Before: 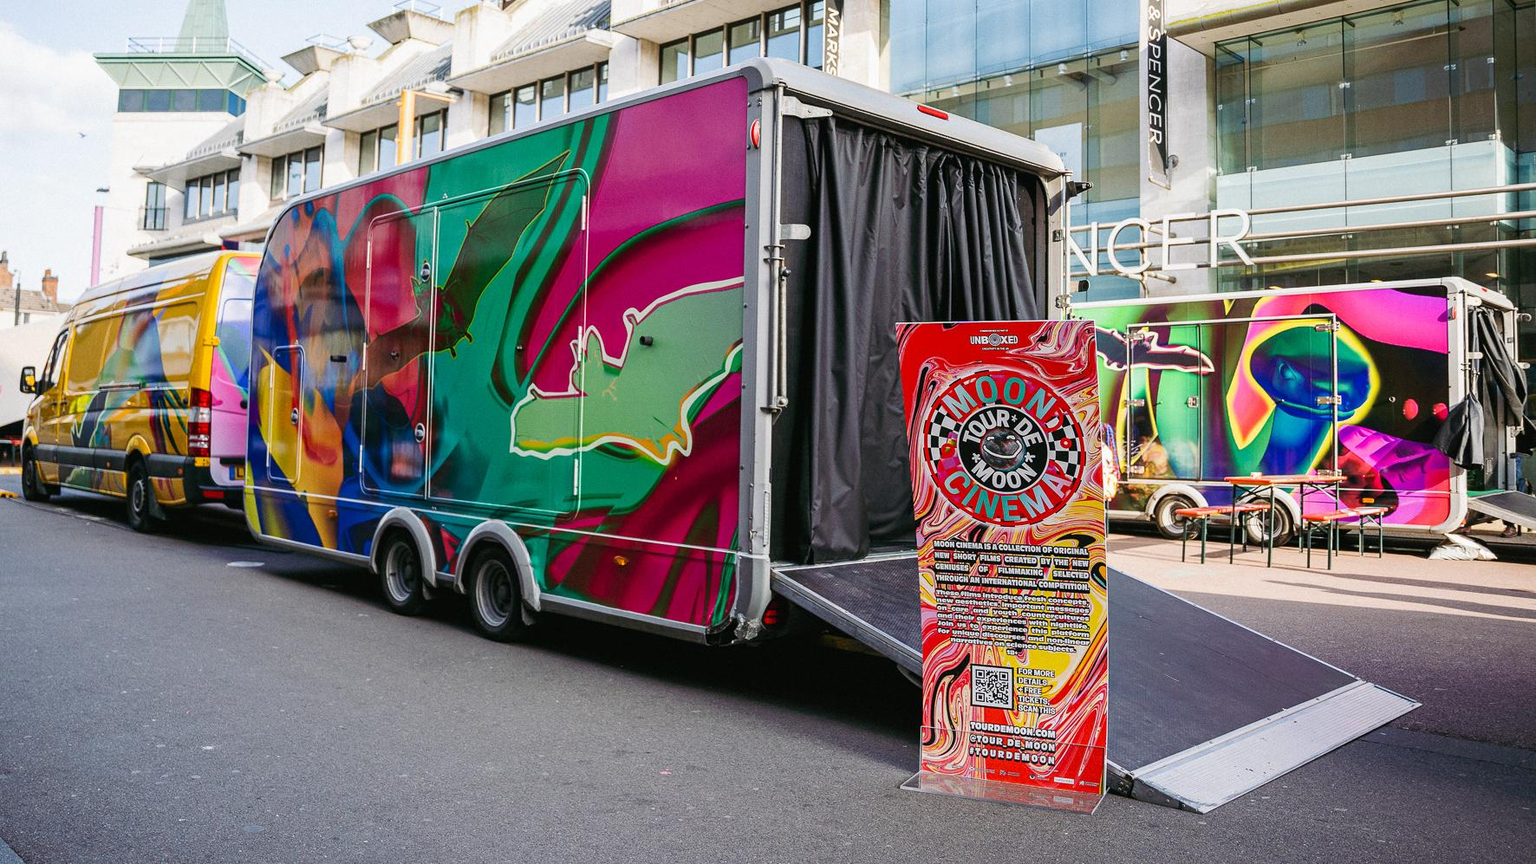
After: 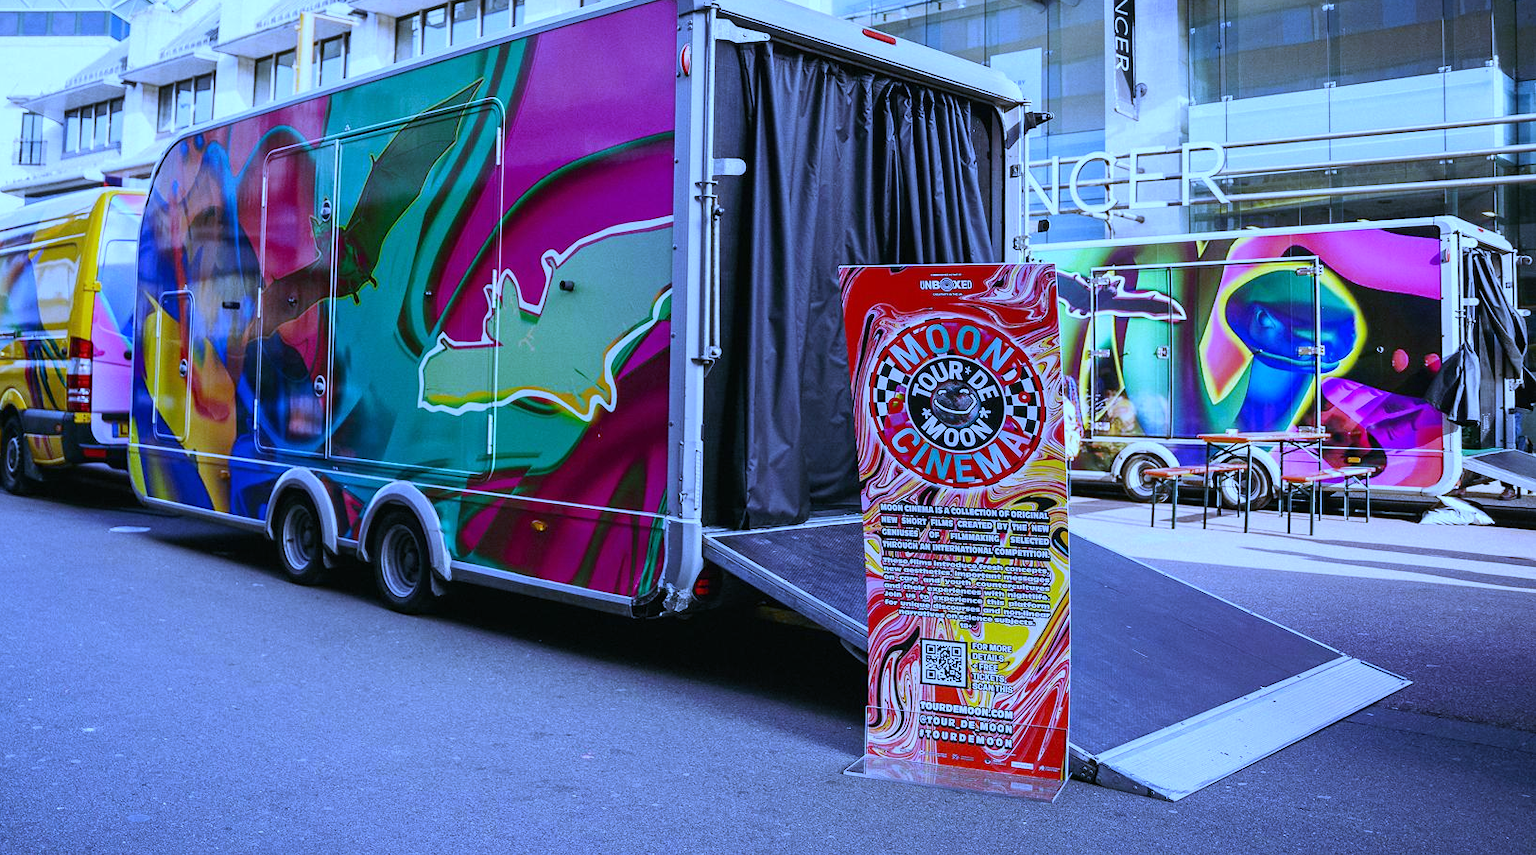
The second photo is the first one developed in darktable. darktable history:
white balance: red 0.766, blue 1.537
crop and rotate: left 8.262%, top 9.226%
